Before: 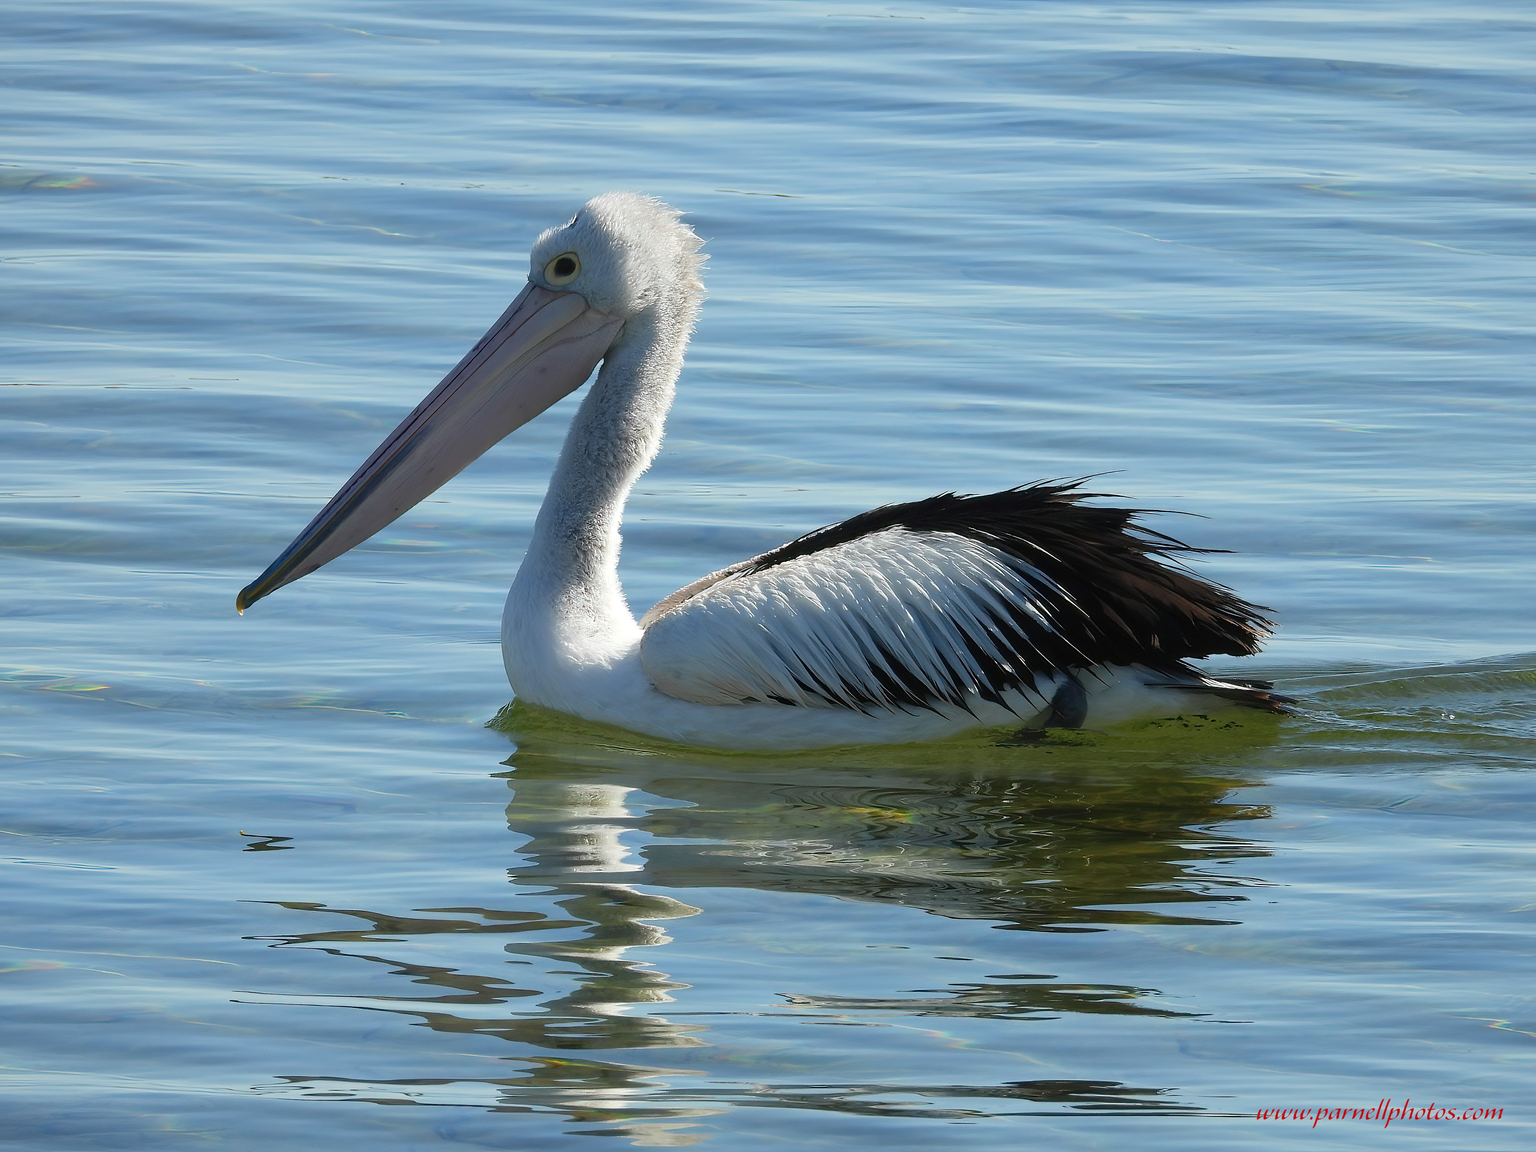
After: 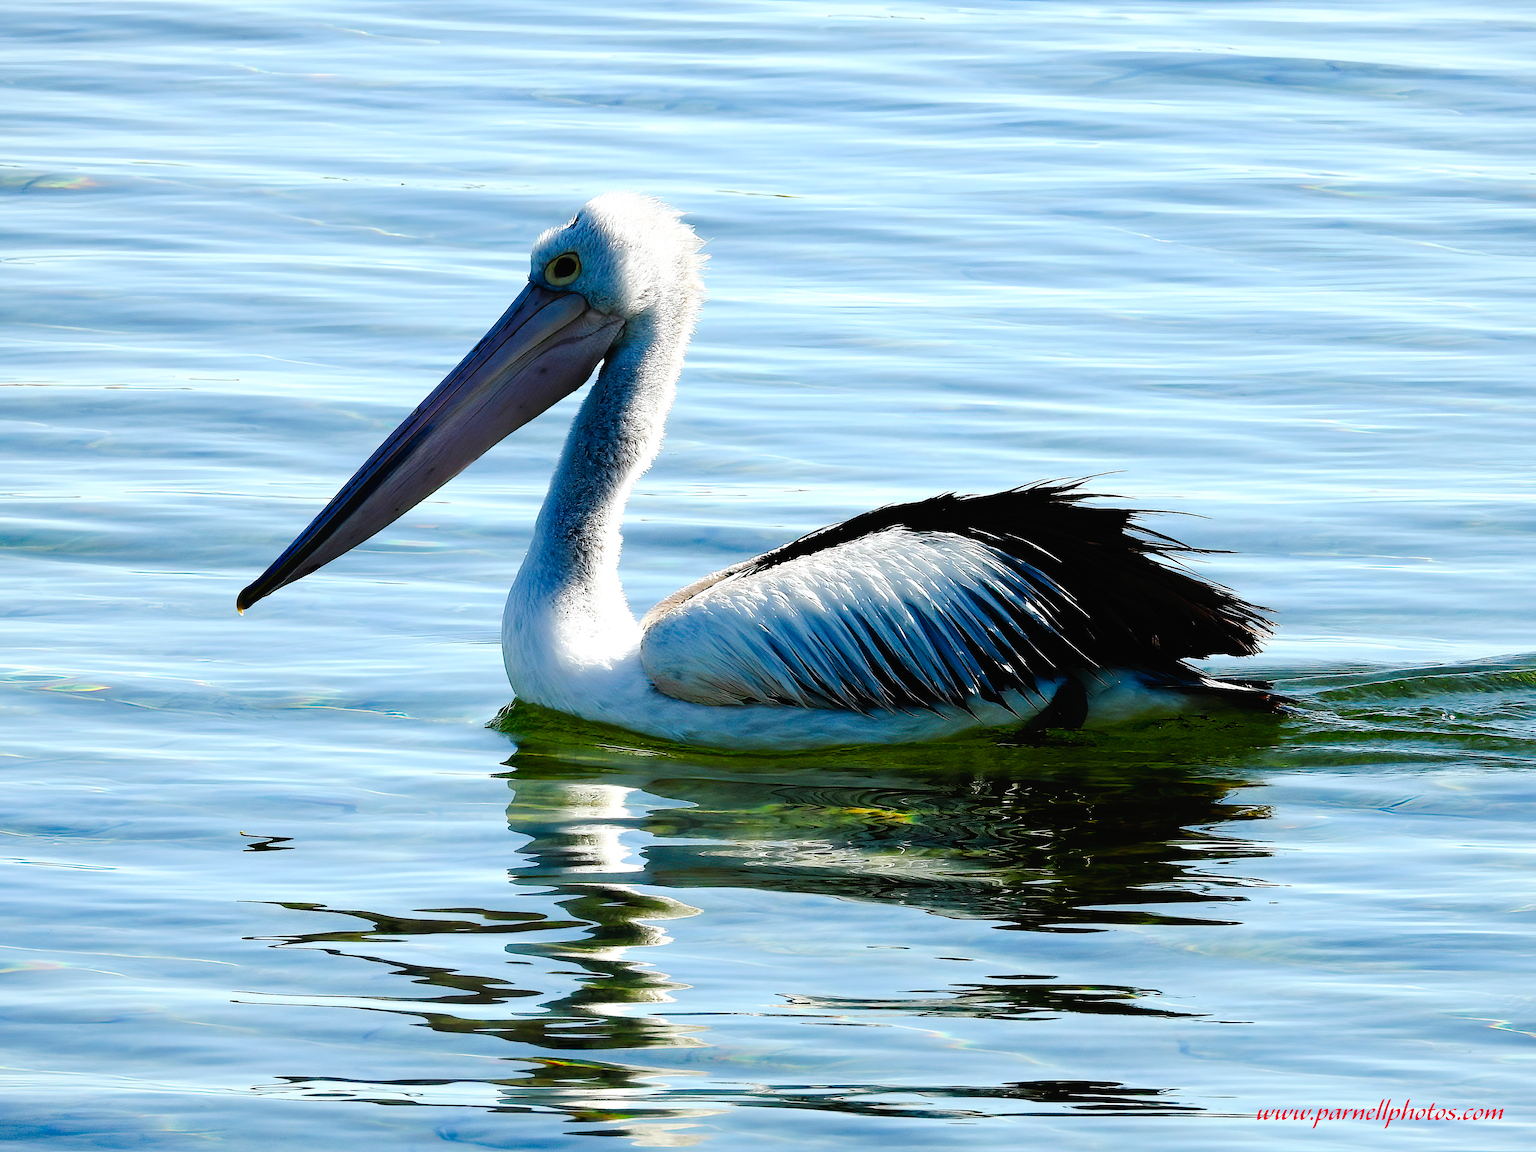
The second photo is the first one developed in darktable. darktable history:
filmic rgb: black relative exposure -8.2 EV, white relative exposure 2.2 EV, threshold 3 EV, hardness 7.11, latitude 85.74%, contrast 1.696, highlights saturation mix -4%, shadows ↔ highlights balance -2.69%, preserve chrominance no, color science v5 (2021), contrast in shadows safe, contrast in highlights safe, enable highlight reconstruction true
tone curve: curves: ch0 [(0, 0) (0.003, 0.019) (0.011, 0.021) (0.025, 0.023) (0.044, 0.026) (0.069, 0.037) (0.1, 0.059) (0.136, 0.088) (0.177, 0.138) (0.224, 0.199) (0.277, 0.279) (0.335, 0.376) (0.399, 0.481) (0.468, 0.581) (0.543, 0.658) (0.623, 0.735) (0.709, 0.8) (0.801, 0.861) (0.898, 0.928) (1, 1)], preserve colors none
